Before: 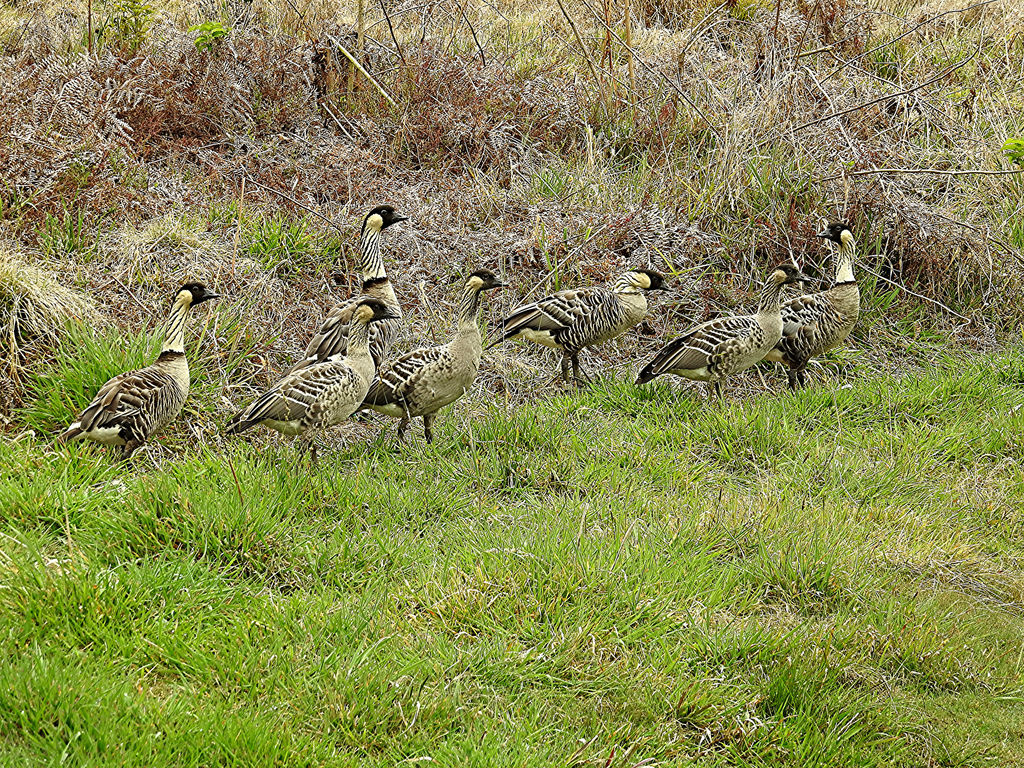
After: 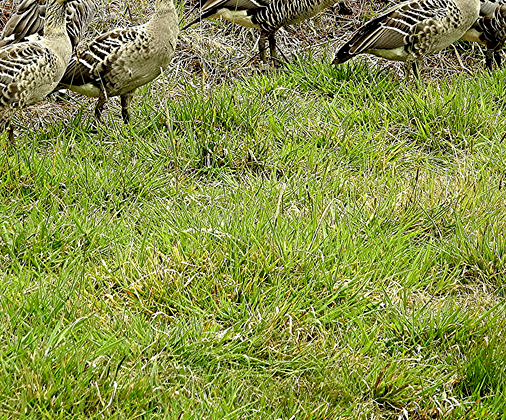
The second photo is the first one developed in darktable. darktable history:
levels: levels [0, 0.492, 0.984]
local contrast: mode bilateral grid, contrast 20, coarseness 50, detail 148%, midtone range 0.2
exposure: black level correction 0.01, exposure 0.011 EV, compensate highlight preservation false
crop: left 29.672%, top 41.786%, right 20.851%, bottom 3.487%
